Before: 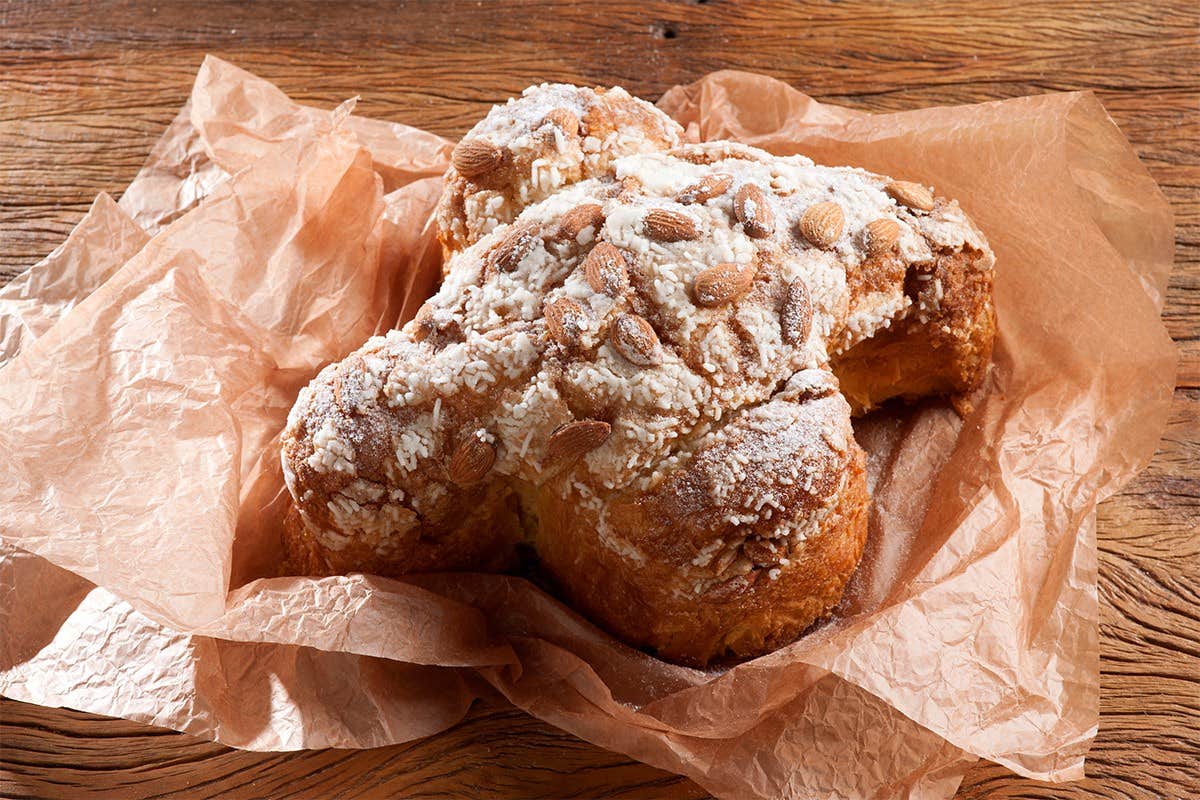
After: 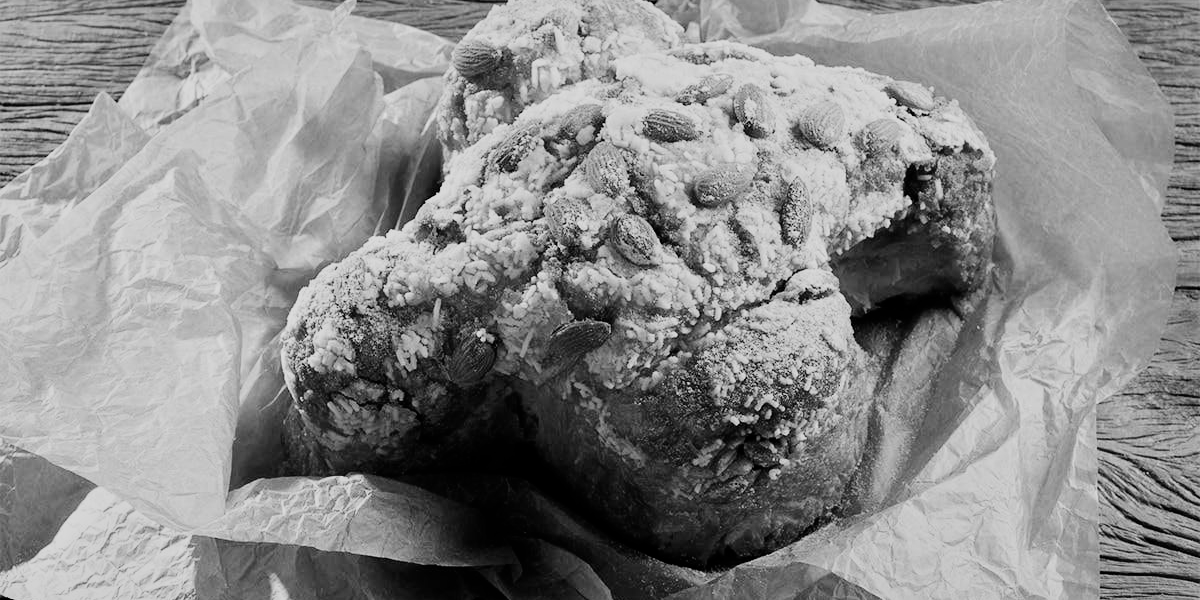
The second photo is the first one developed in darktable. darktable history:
crop and rotate: top 12.5%, bottom 12.5%
monochrome: a 26.22, b 42.67, size 0.8
filmic rgb: black relative exposure -5 EV, hardness 2.88, contrast 1.3, highlights saturation mix -30%
